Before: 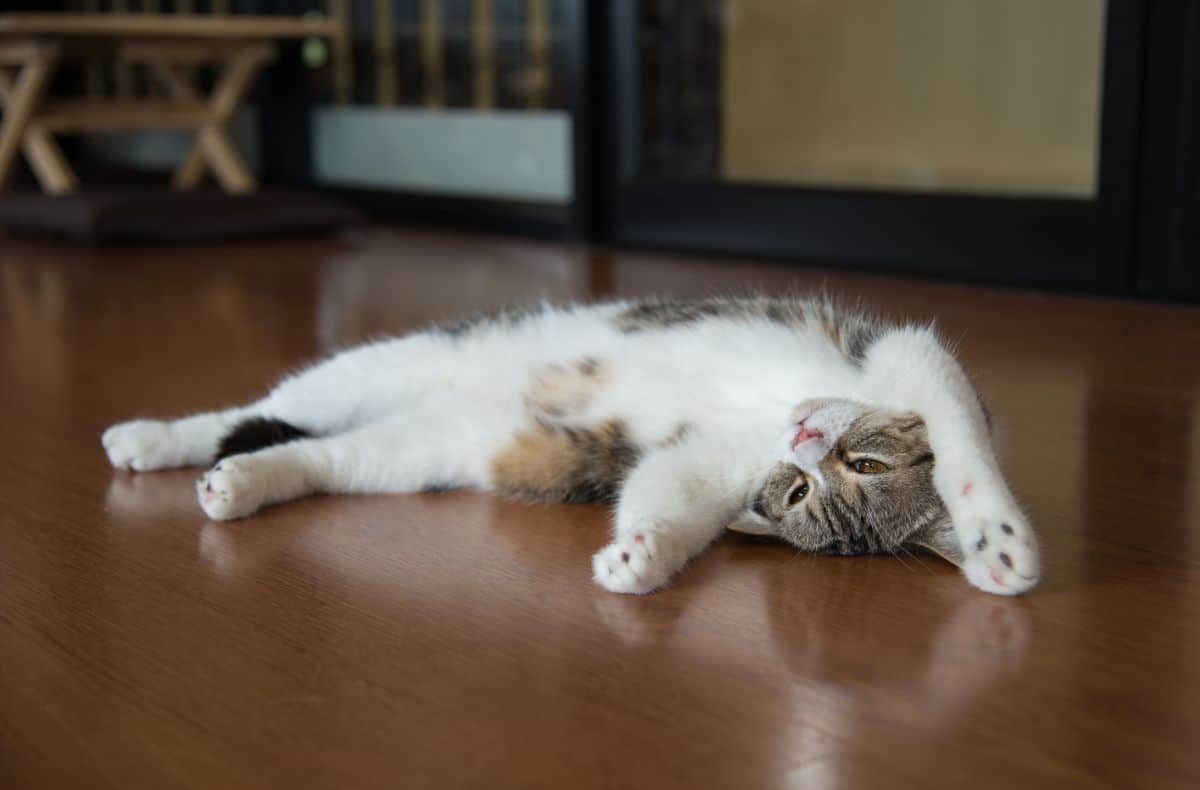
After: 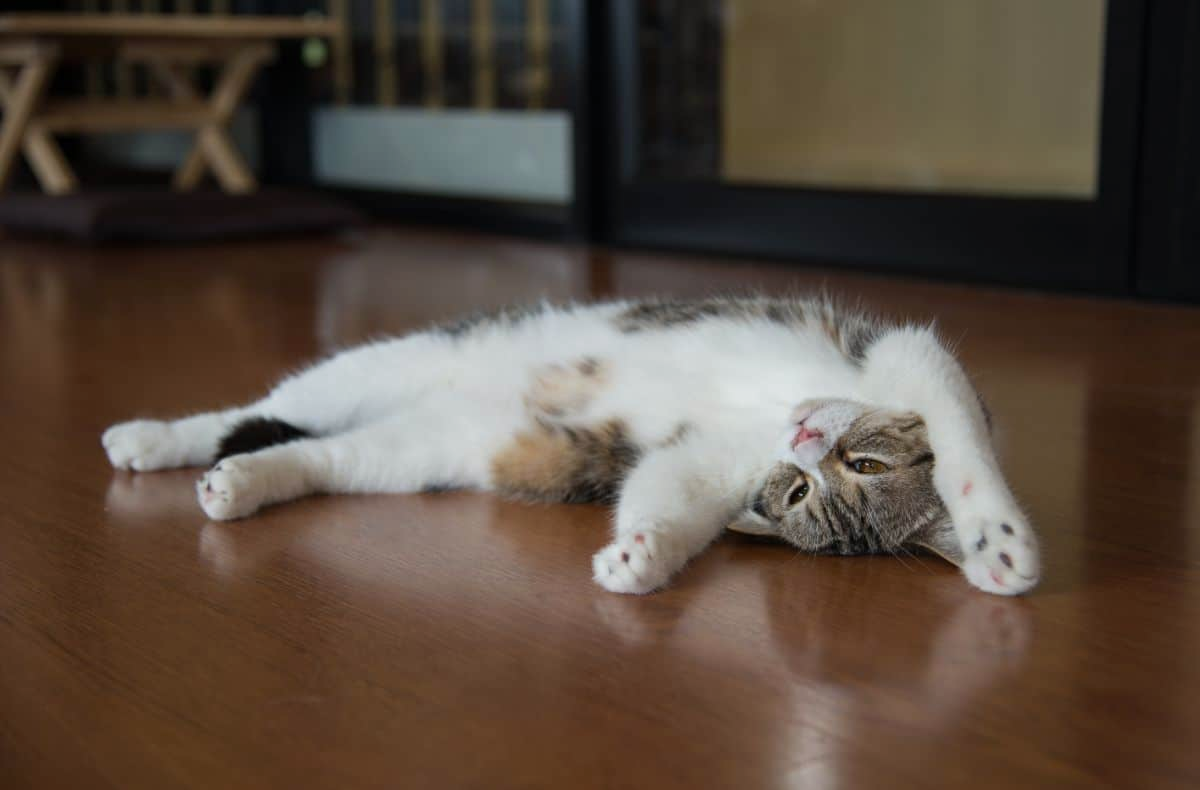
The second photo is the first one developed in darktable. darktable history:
exposure: exposure -0.175 EV, compensate highlight preservation false
